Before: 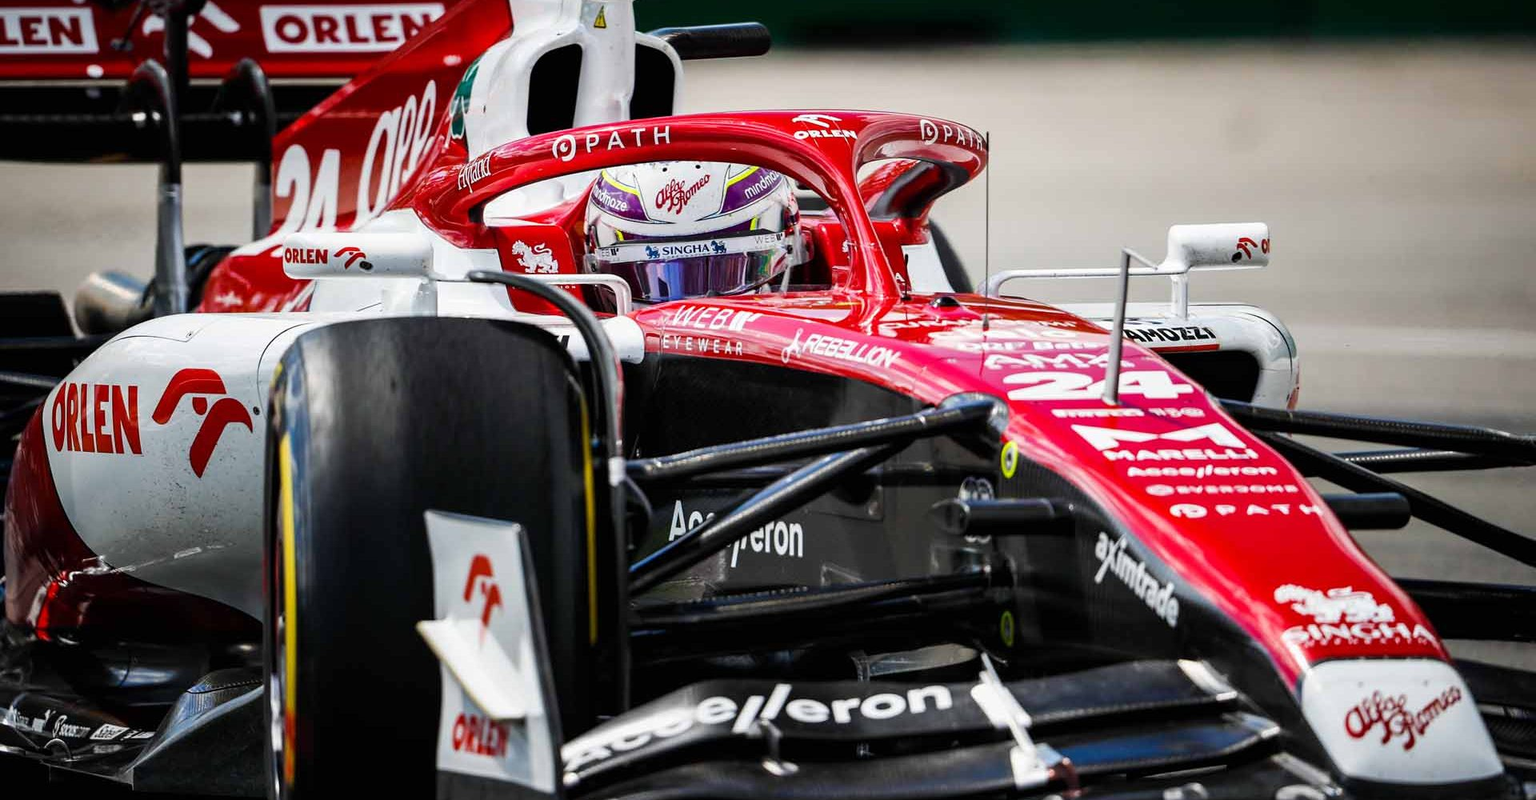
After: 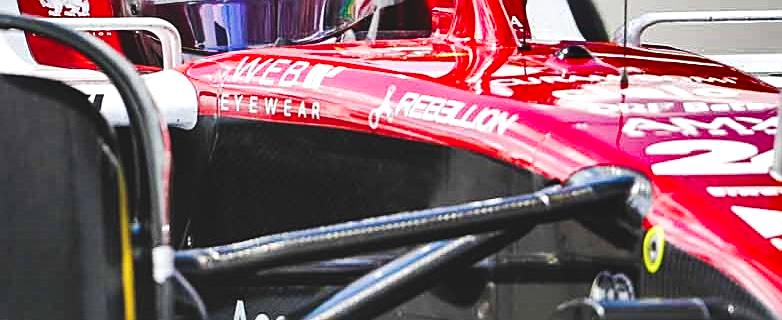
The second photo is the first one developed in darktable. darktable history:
sharpen: on, module defaults
shadows and highlights: shadows 81.95, white point adjustment -9.25, highlights -61.5, soften with gaussian
crop: left 31.678%, top 32.585%, right 27.567%, bottom 35.395%
tone curve: curves: ch0 [(0, 0.045) (0.155, 0.169) (0.46, 0.466) (0.751, 0.788) (1, 0.961)]; ch1 [(0, 0) (0.43, 0.408) (0.472, 0.469) (0.505, 0.503) (0.553, 0.555) (0.592, 0.581) (1, 1)]; ch2 [(0, 0) (0.505, 0.495) (0.579, 0.569) (1, 1)], preserve colors none
exposure: black level correction -0.005, exposure 1 EV, compensate exposure bias true, compensate highlight preservation false
